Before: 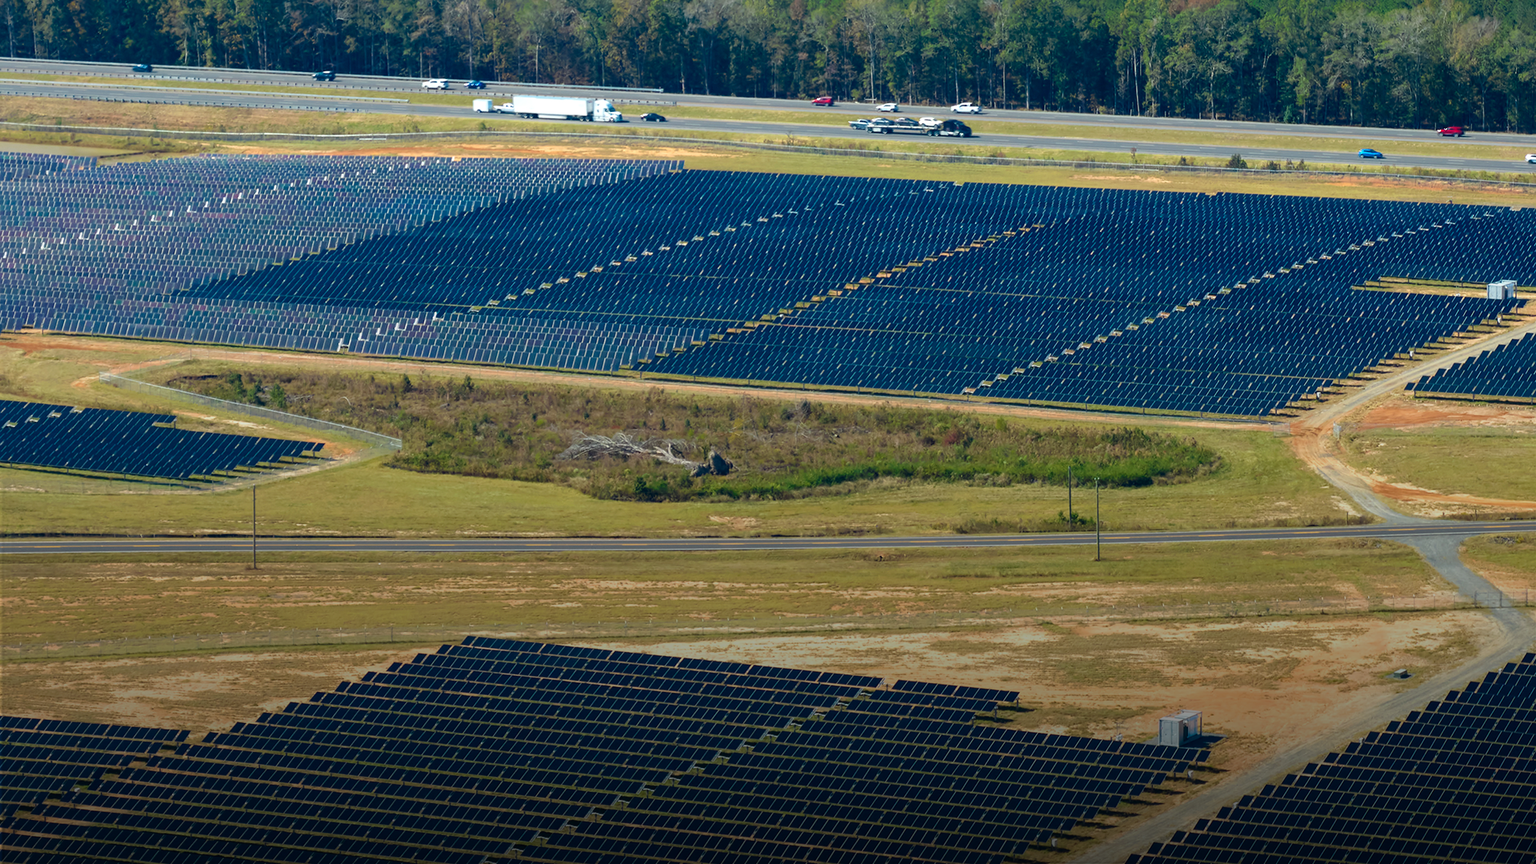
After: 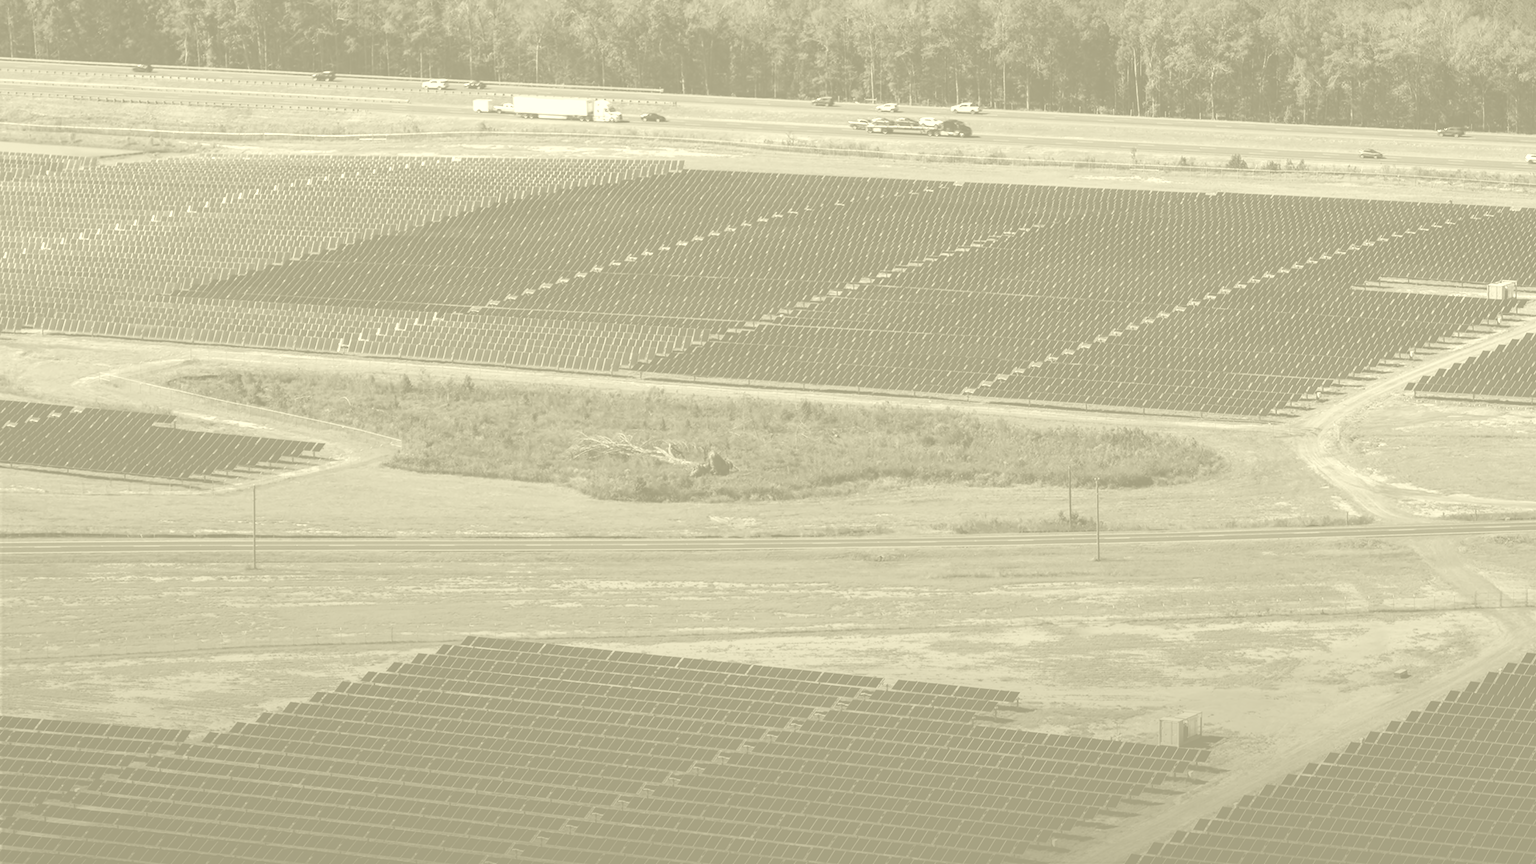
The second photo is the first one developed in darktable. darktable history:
color balance: lift [1.005, 0.99, 1.007, 1.01], gamma [1, 1.034, 1.032, 0.966], gain [0.873, 1.055, 1.067, 0.933]
exposure: black level correction -0.03, compensate highlight preservation false
colorize: hue 43.2°, saturation 40%, version 1
local contrast: detail 130%
